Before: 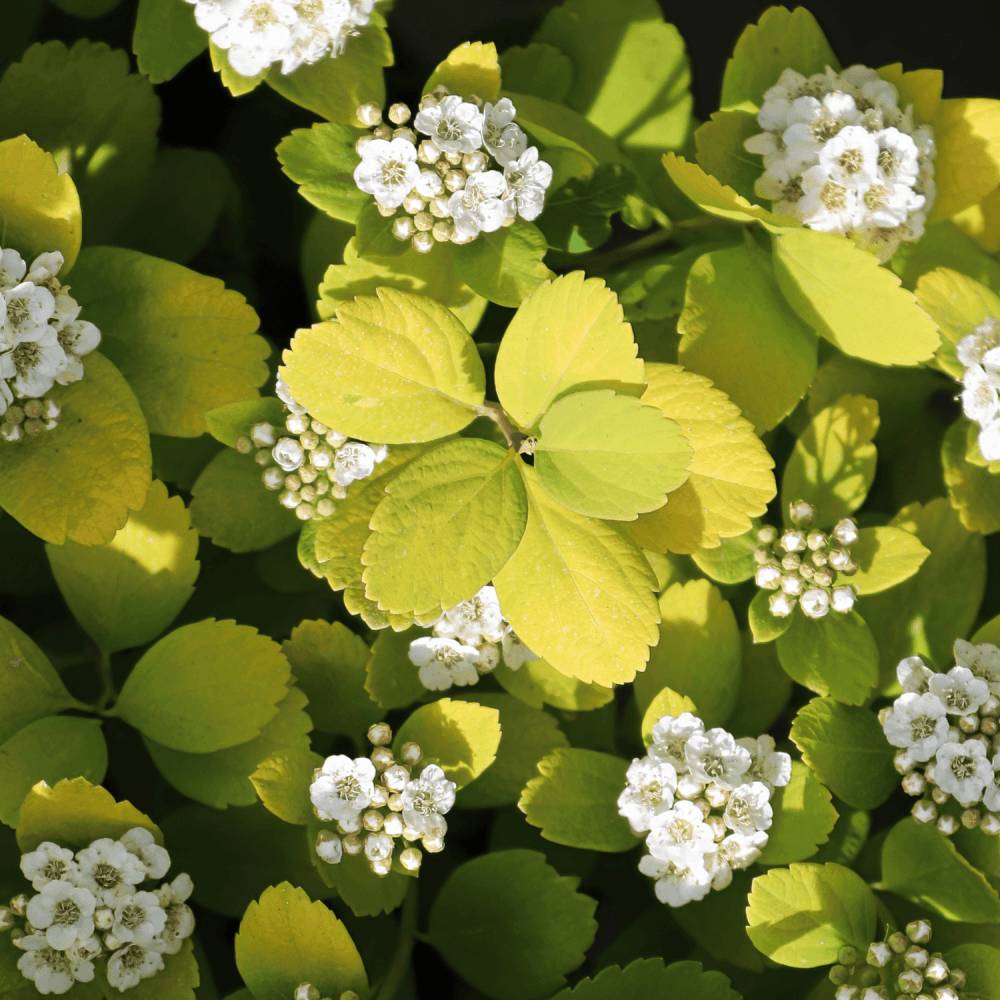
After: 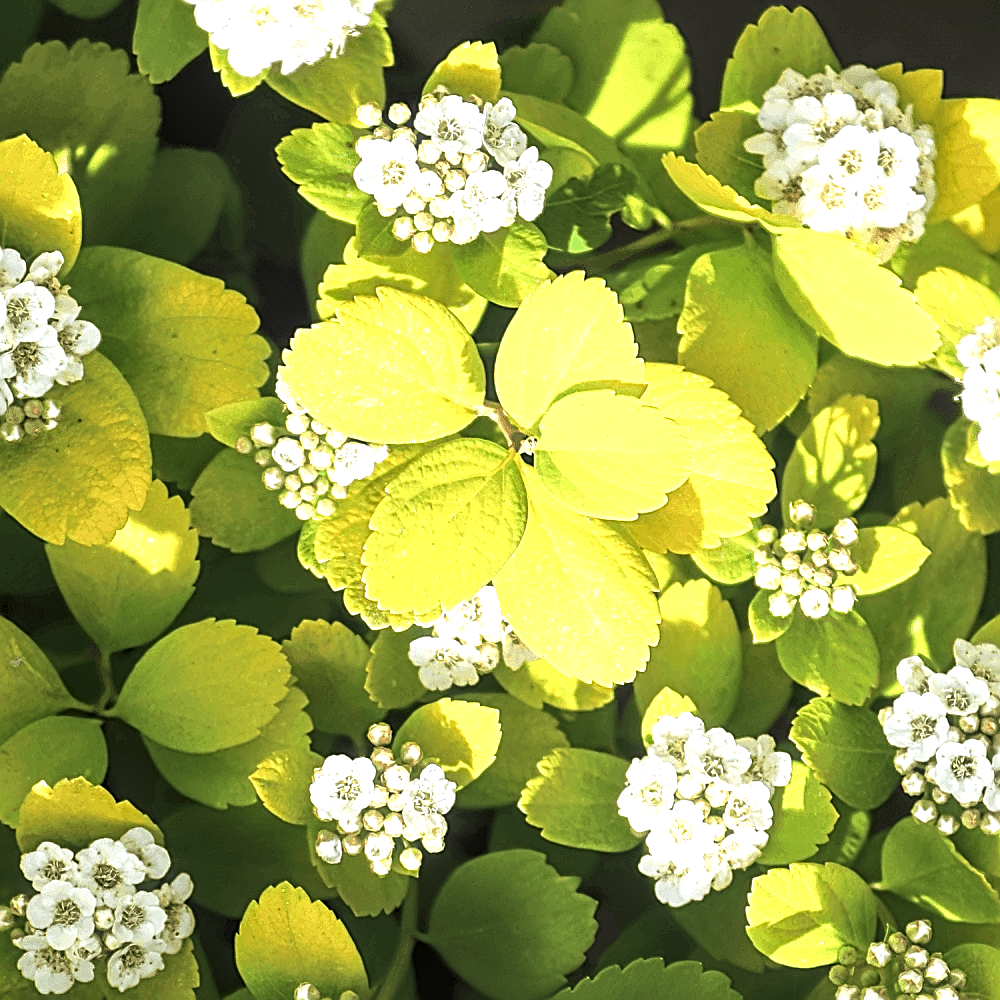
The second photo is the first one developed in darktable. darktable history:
exposure: exposure 1.093 EV, compensate highlight preservation false
local contrast: on, module defaults
haze removal: strength -0.036, compatibility mode true
sharpen: amount 0.911
